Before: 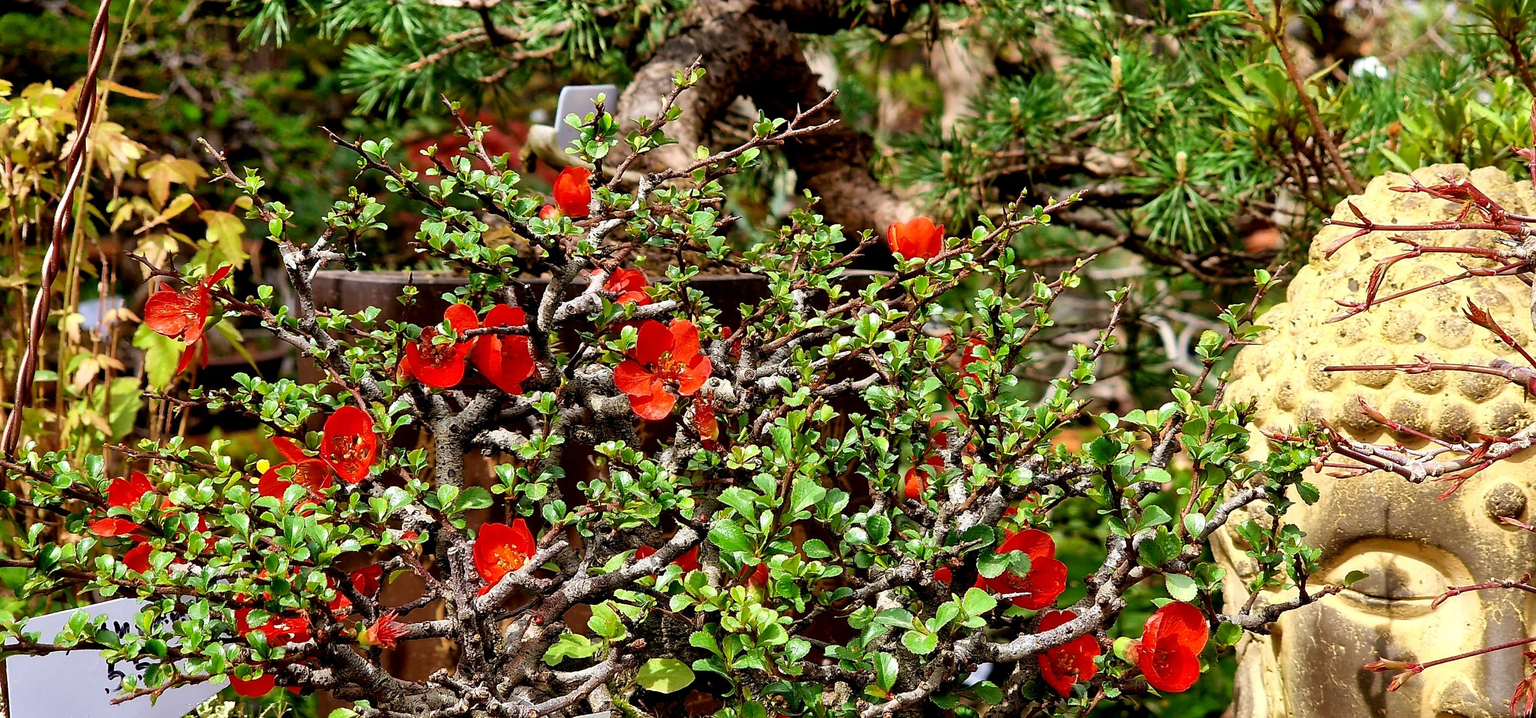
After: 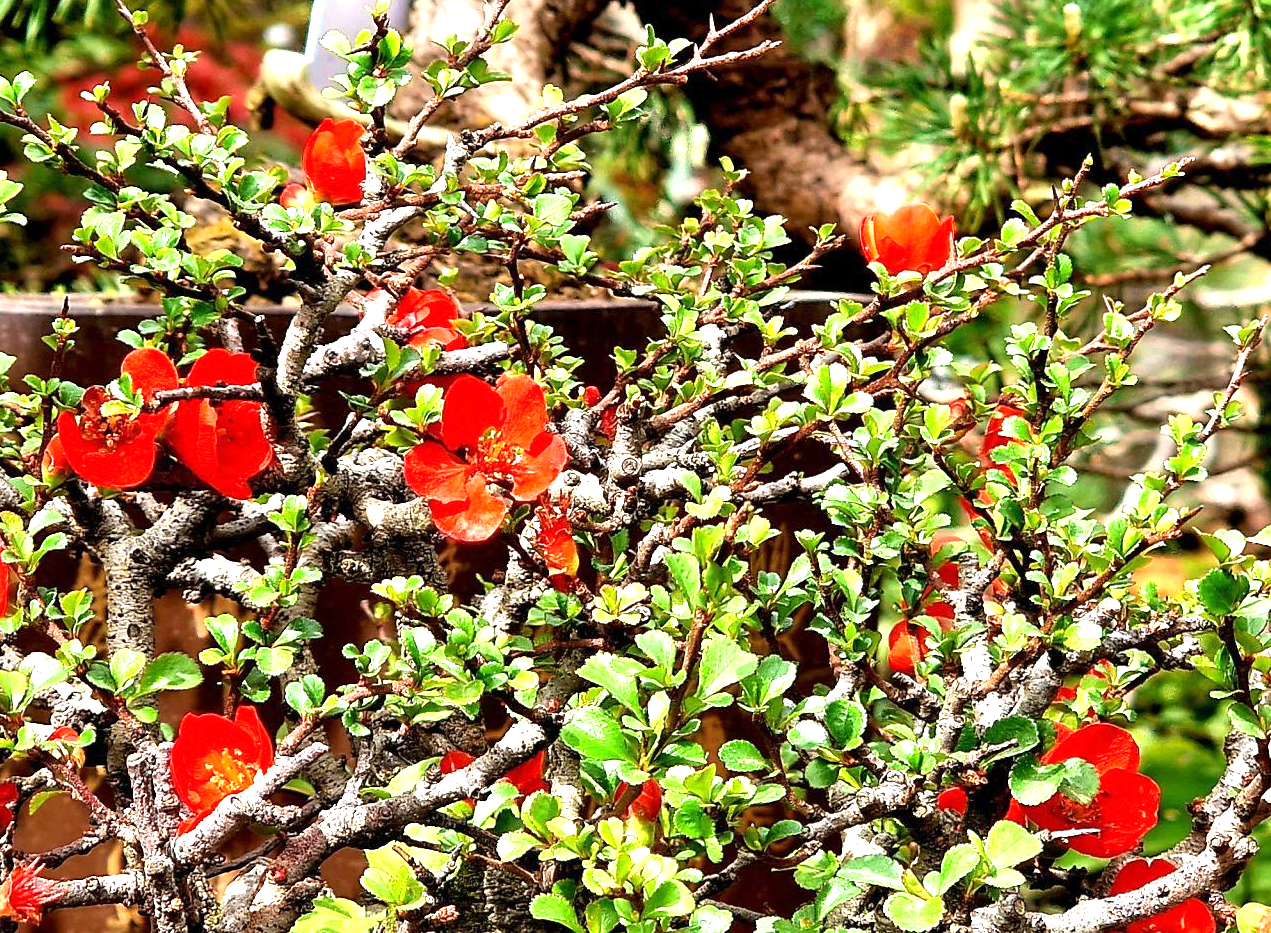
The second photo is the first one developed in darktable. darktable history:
exposure: exposure 1.26 EV, compensate highlight preservation false
crop and rotate: angle 0.01°, left 24.196%, top 13.247%, right 26.13%, bottom 8.684%
